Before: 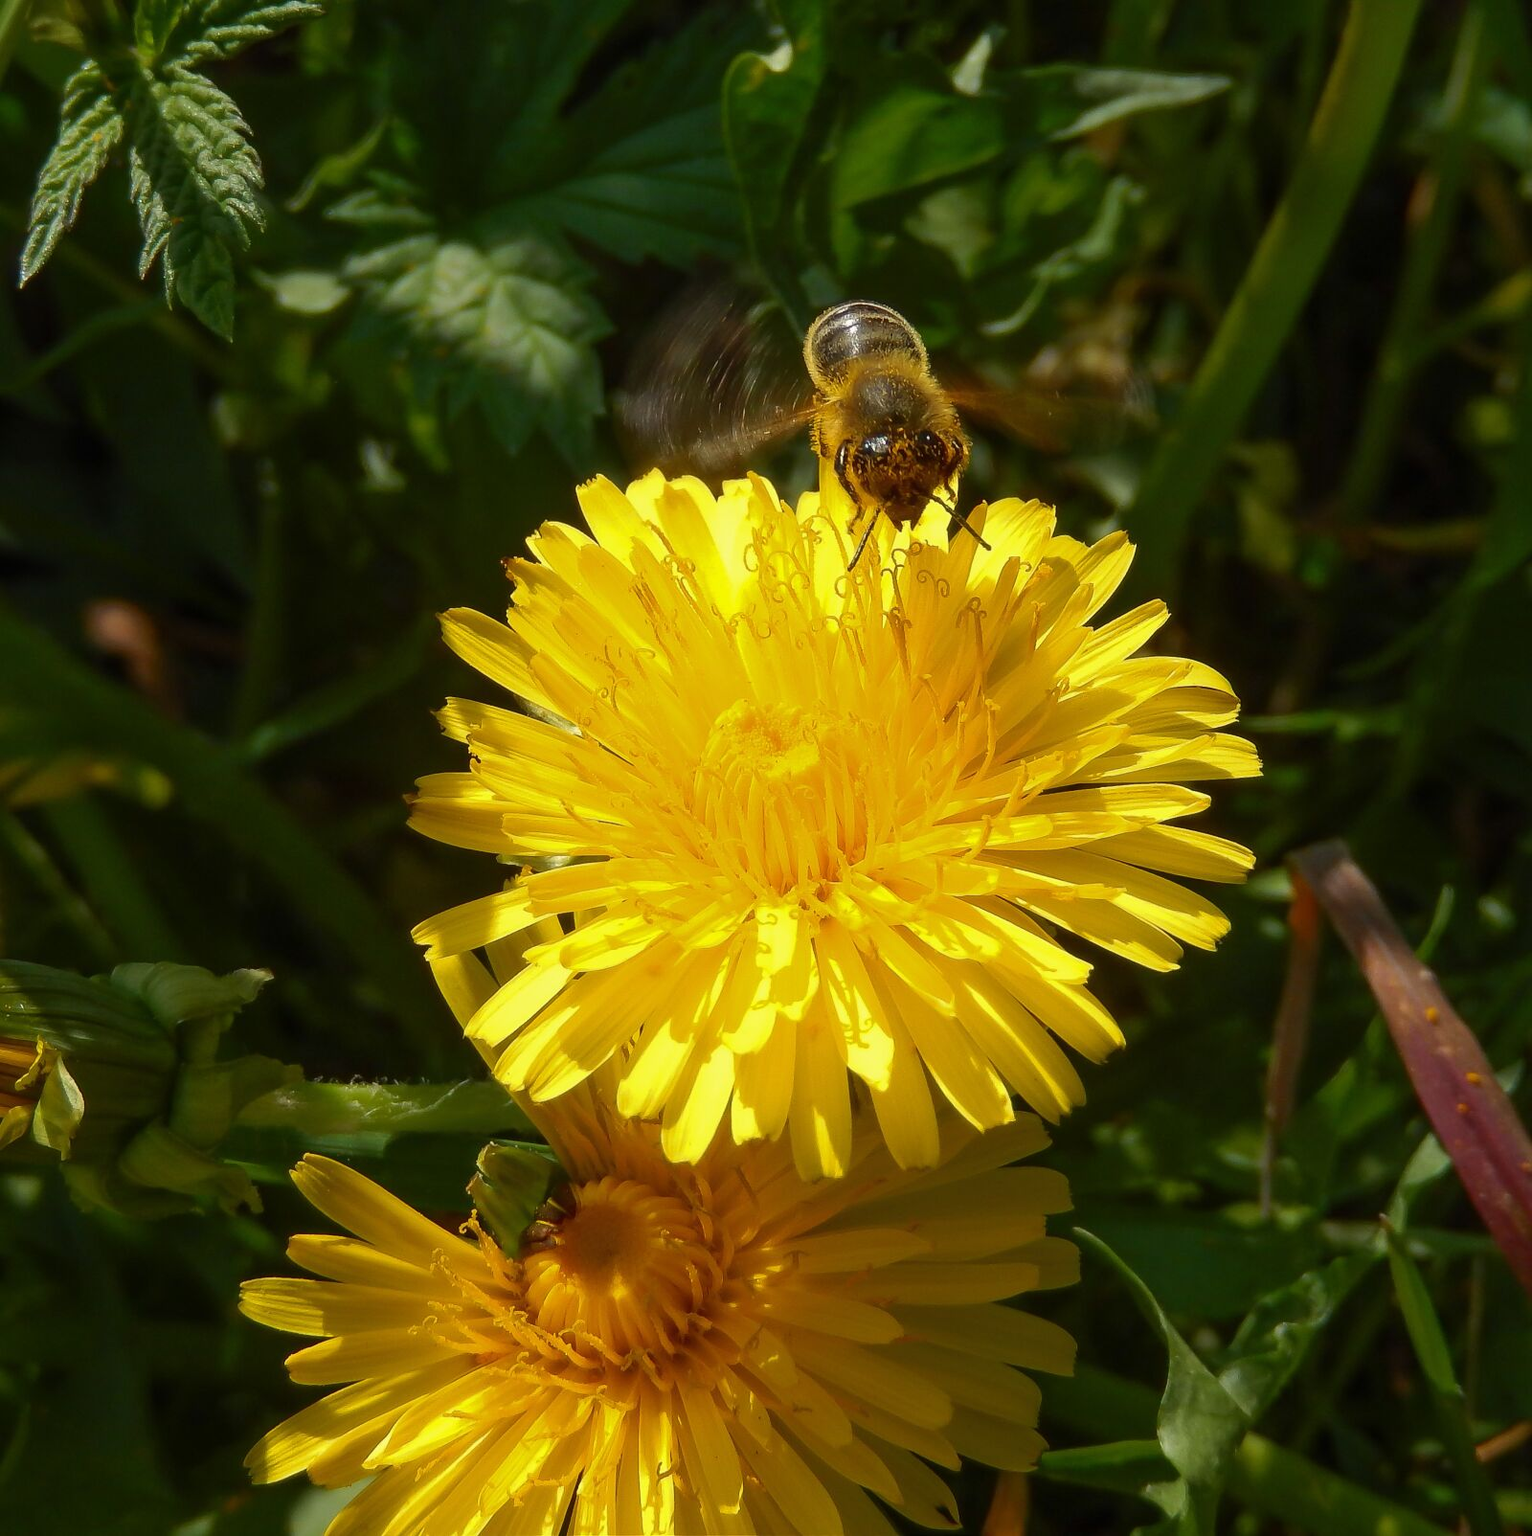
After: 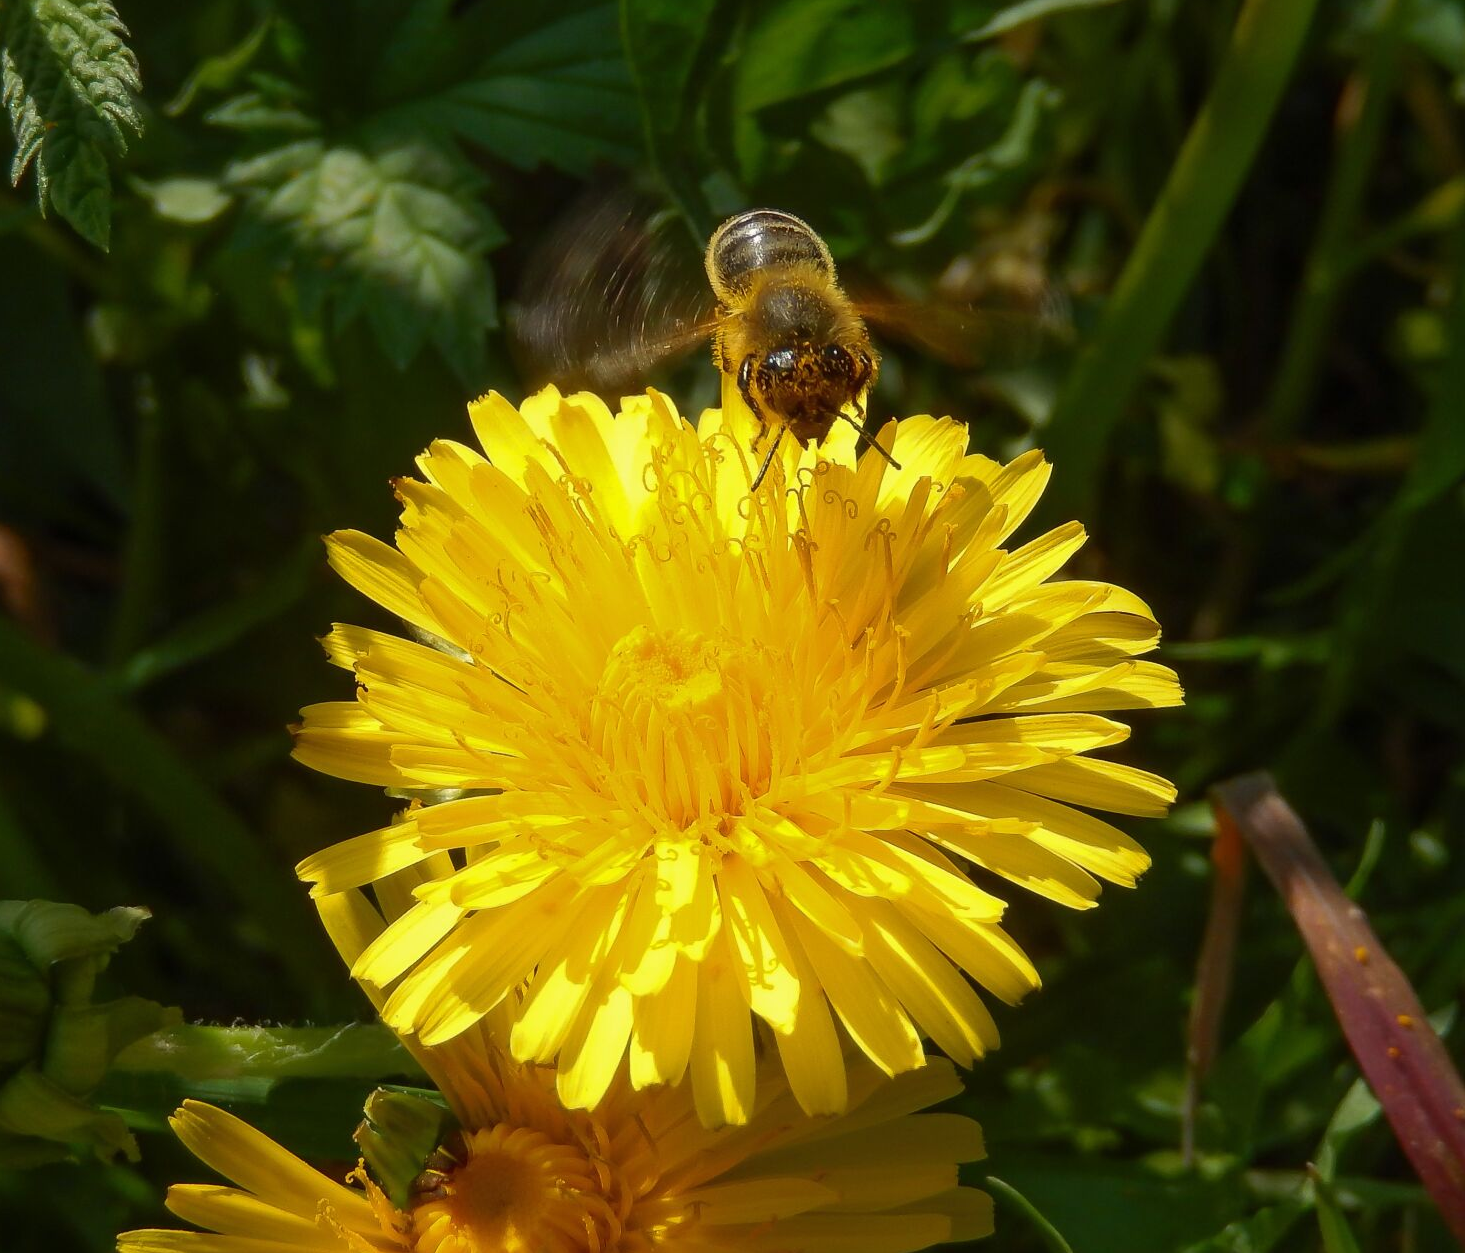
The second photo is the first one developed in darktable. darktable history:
crop: left 8.416%, top 6.596%, bottom 15.267%
